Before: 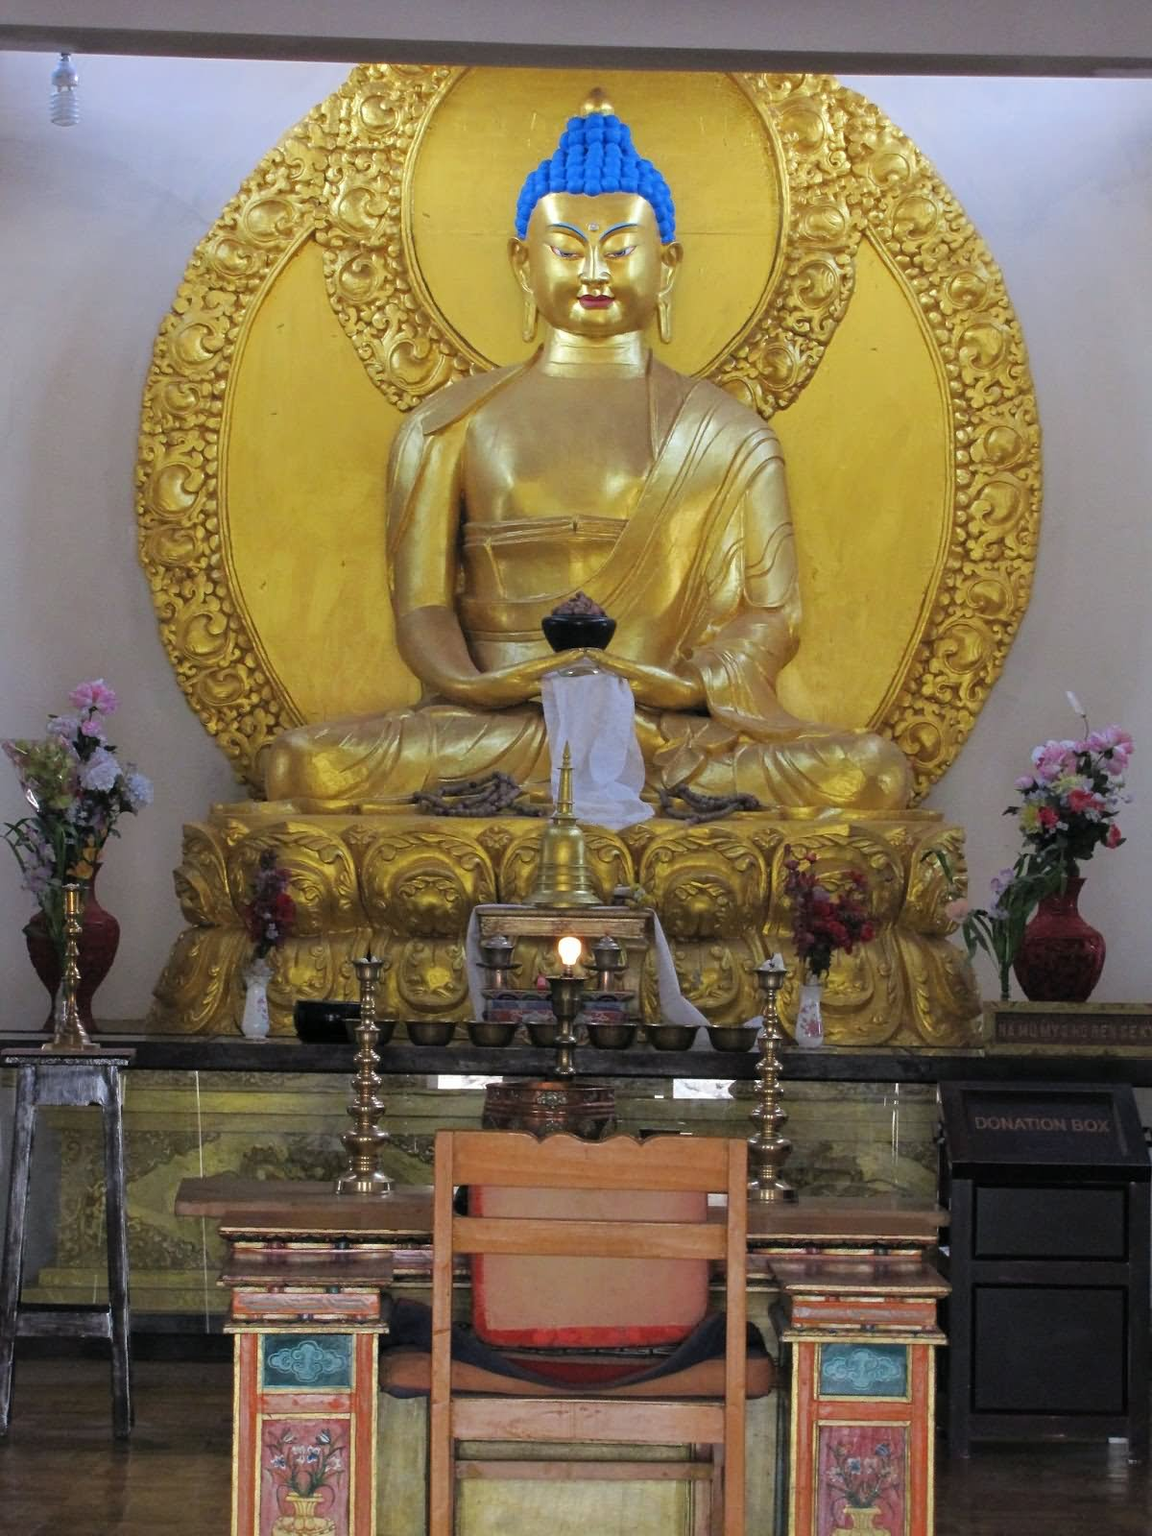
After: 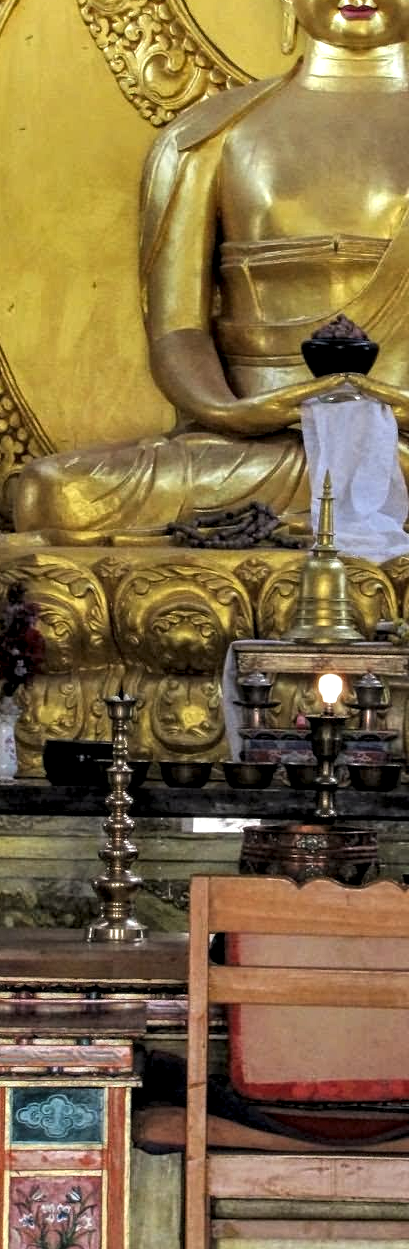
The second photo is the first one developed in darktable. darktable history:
local contrast: detail 150%
crop and rotate: left 21.931%, top 18.904%, right 43.927%, bottom 2.981%
levels: levels [0.062, 0.494, 0.925]
